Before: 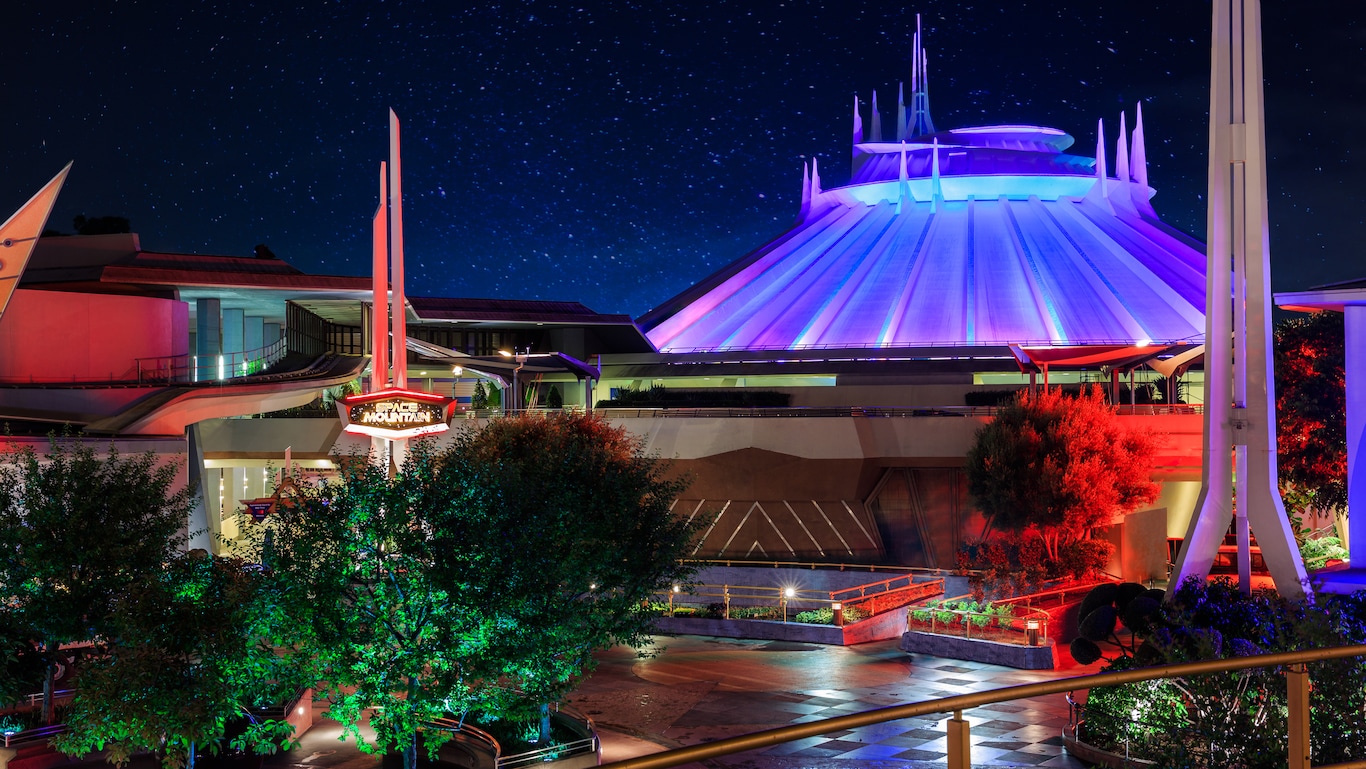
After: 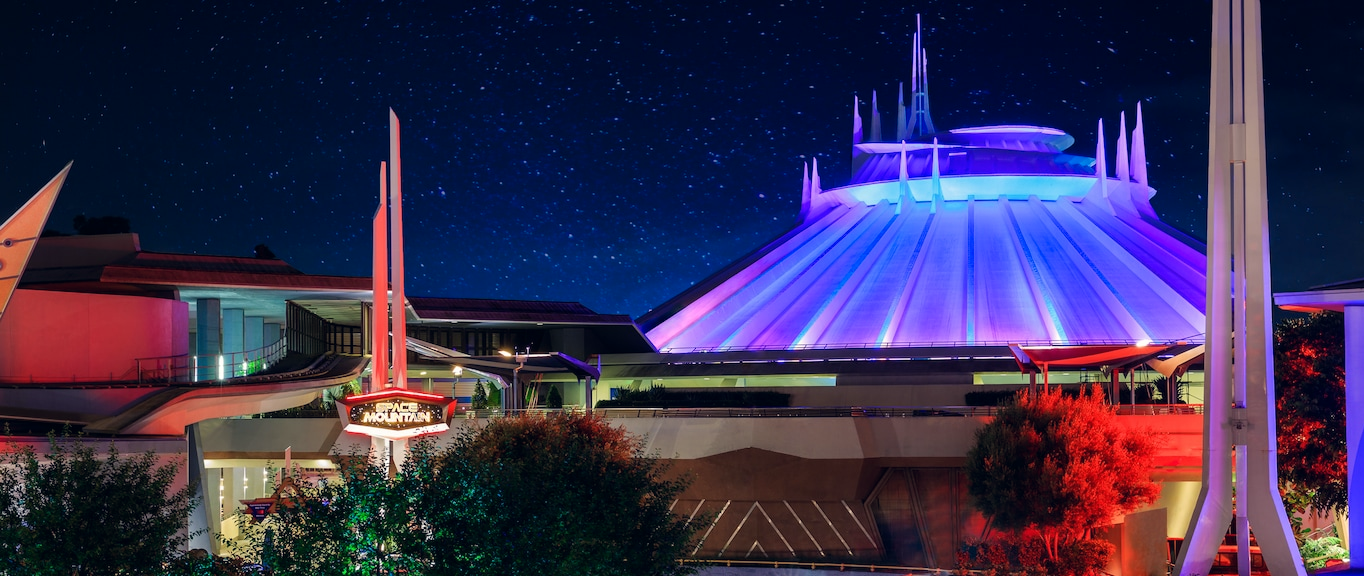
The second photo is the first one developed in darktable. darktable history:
crop: bottom 24.967%
color correction: highlights a* 0.207, highlights b* 2.7, shadows a* -0.874, shadows b* -4.78
